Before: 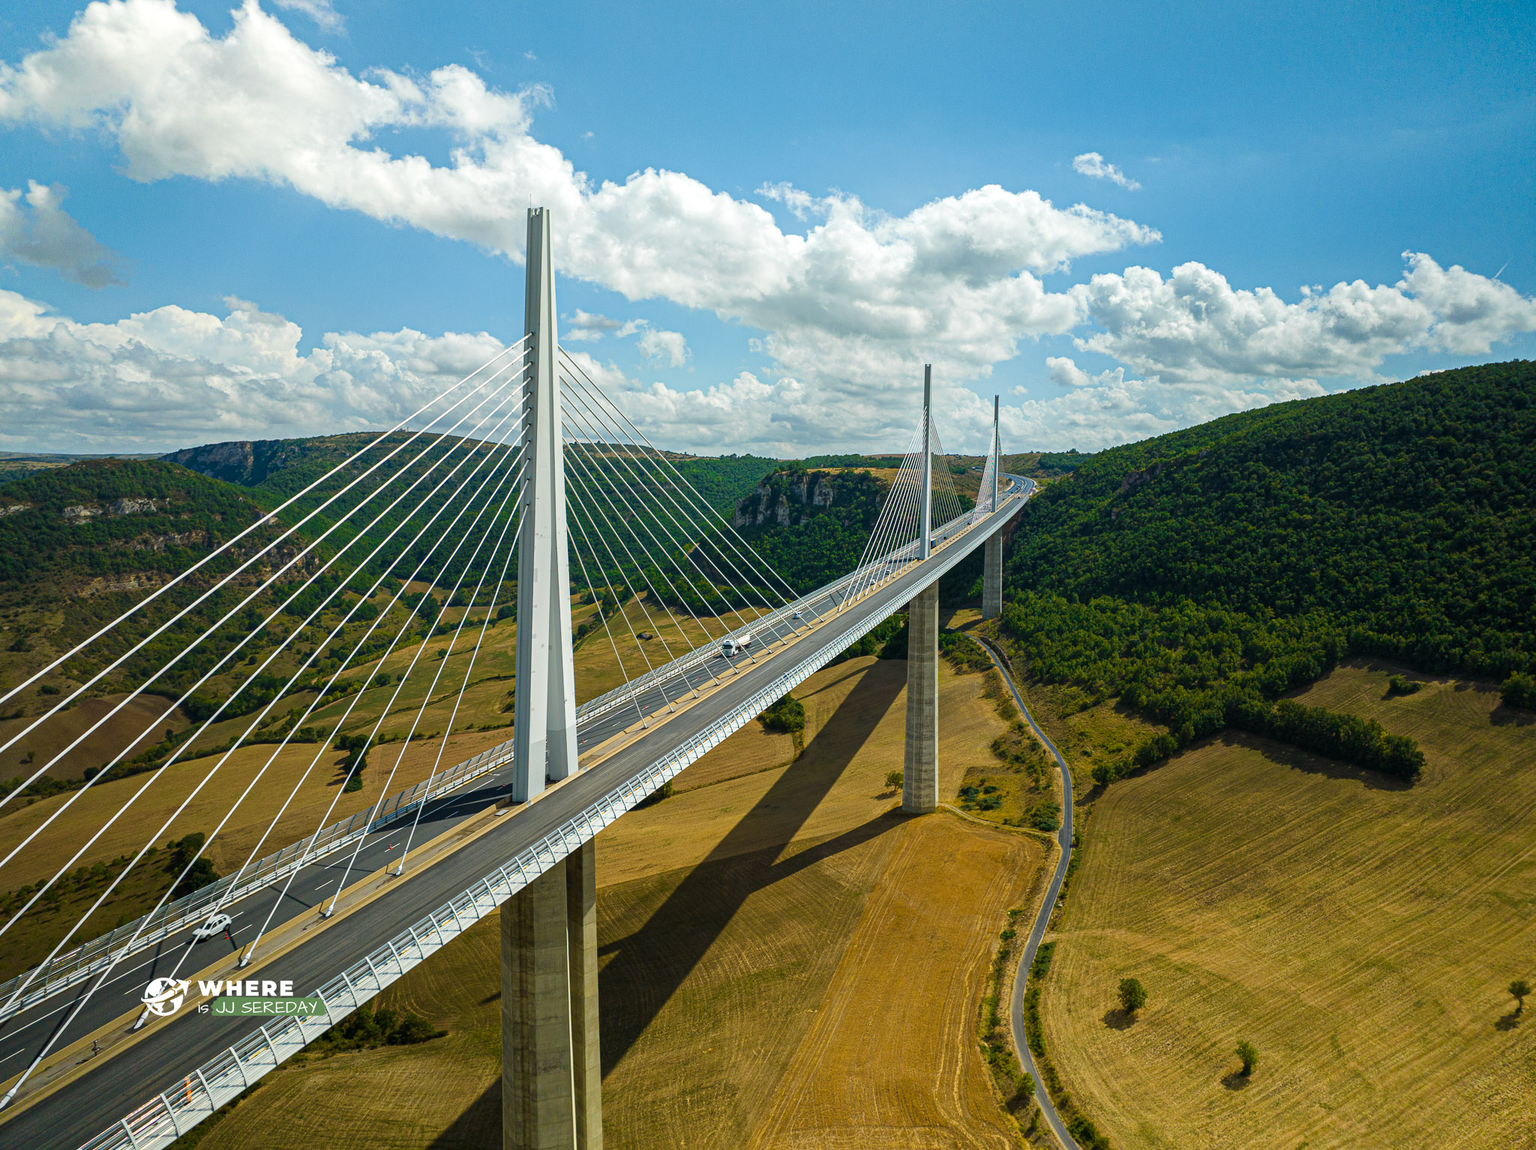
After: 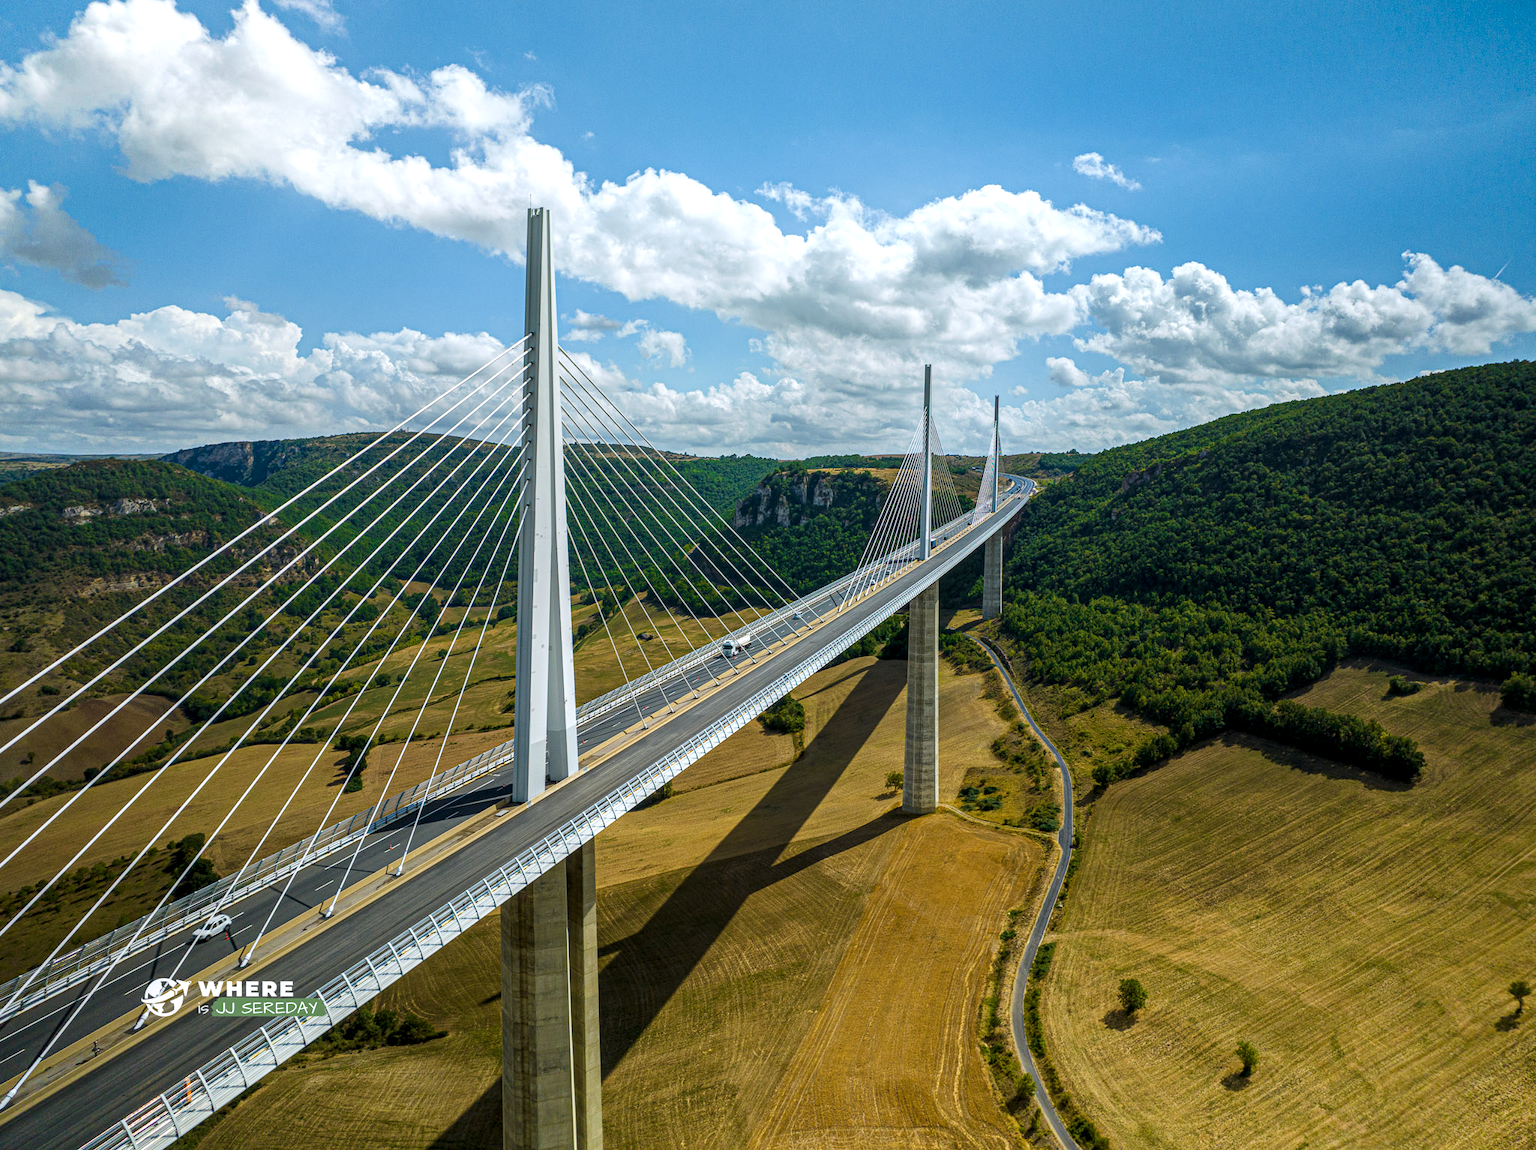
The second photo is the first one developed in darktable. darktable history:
white balance: red 0.984, blue 1.059
local contrast: detail 130%
